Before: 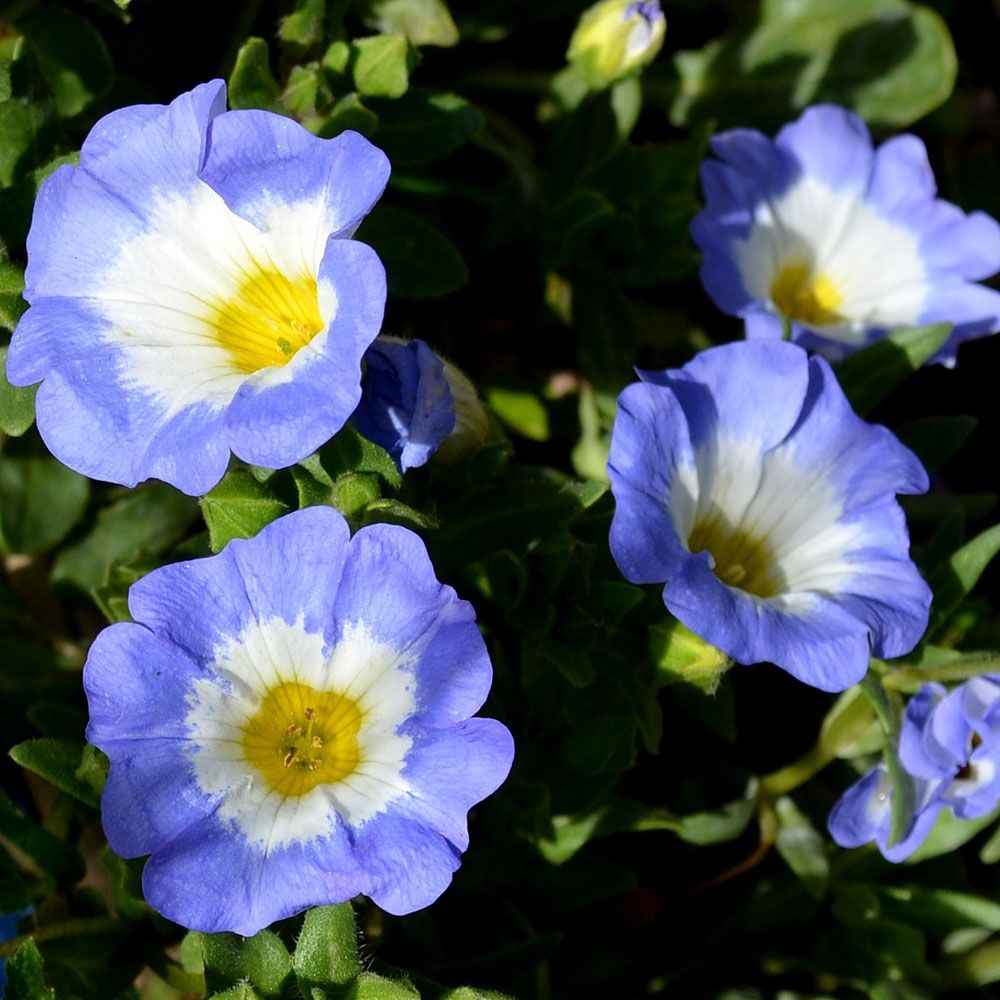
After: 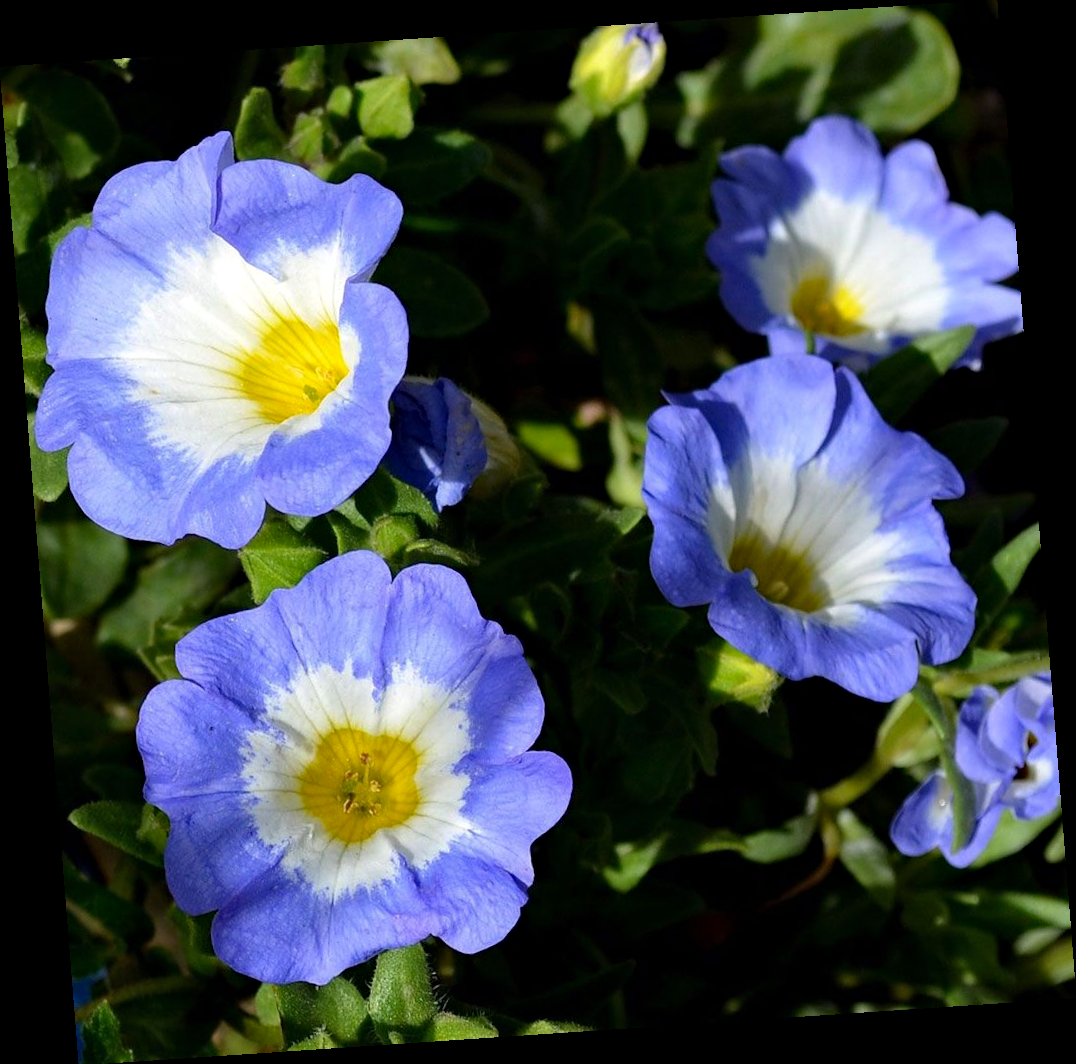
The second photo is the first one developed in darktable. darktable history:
rotate and perspective: rotation -4.2°, shear 0.006, automatic cropping off
white balance: emerald 1
haze removal: compatibility mode true, adaptive false
